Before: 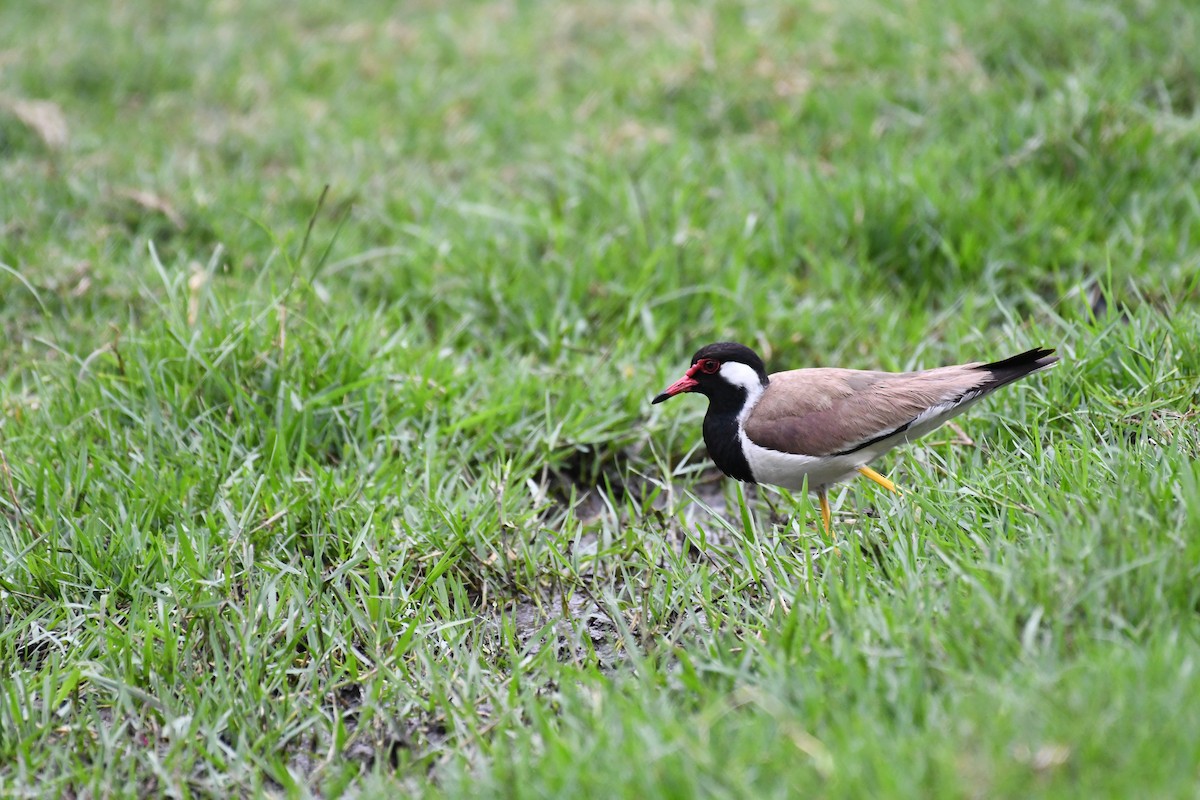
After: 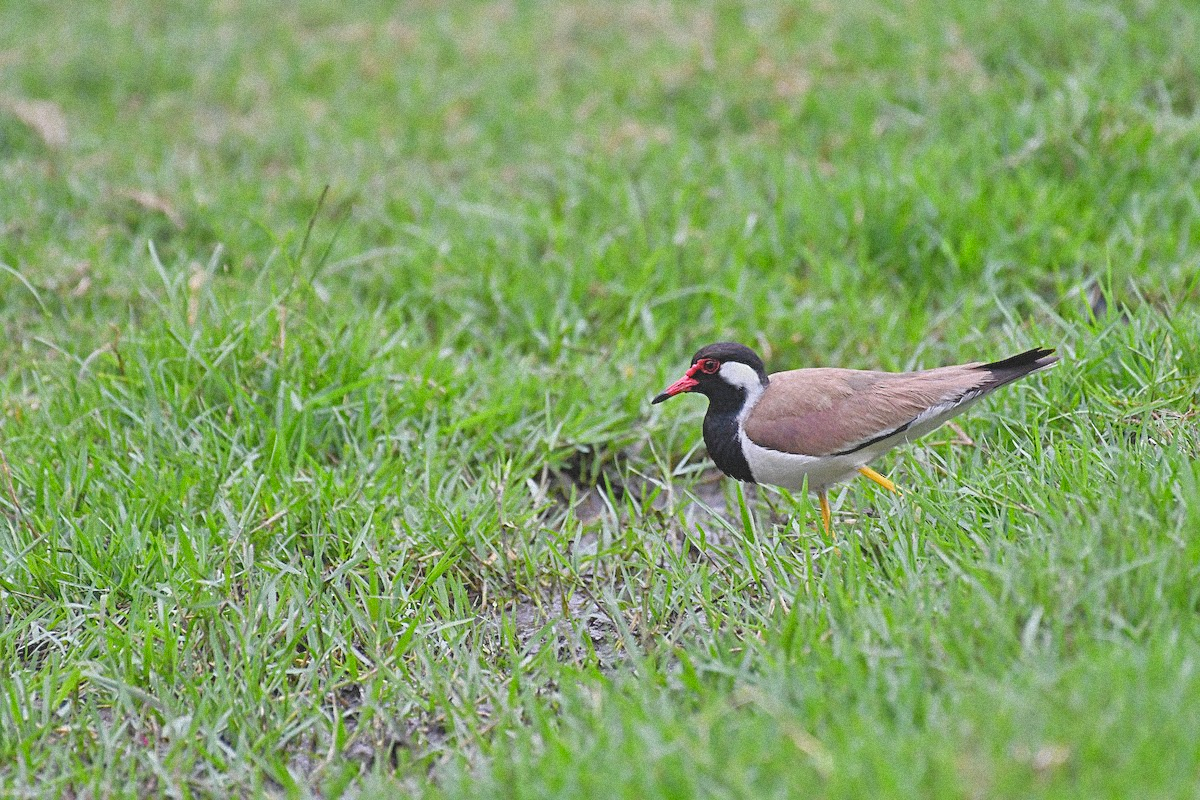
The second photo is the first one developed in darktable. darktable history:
tone equalizer: -7 EV 0.15 EV, -6 EV 0.6 EV, -5 EV 1.15 EV, -4 EV 1.33 EV, -3 EV 1.15 EV, -2 EV 0.6 EV, -1 EV 0.15 EV, mask exposure compensation -0.5 EV
grain: mid-tones bias 0%
contrast brightness saturation: contrast -0.28
sharpen: on, module defaults
